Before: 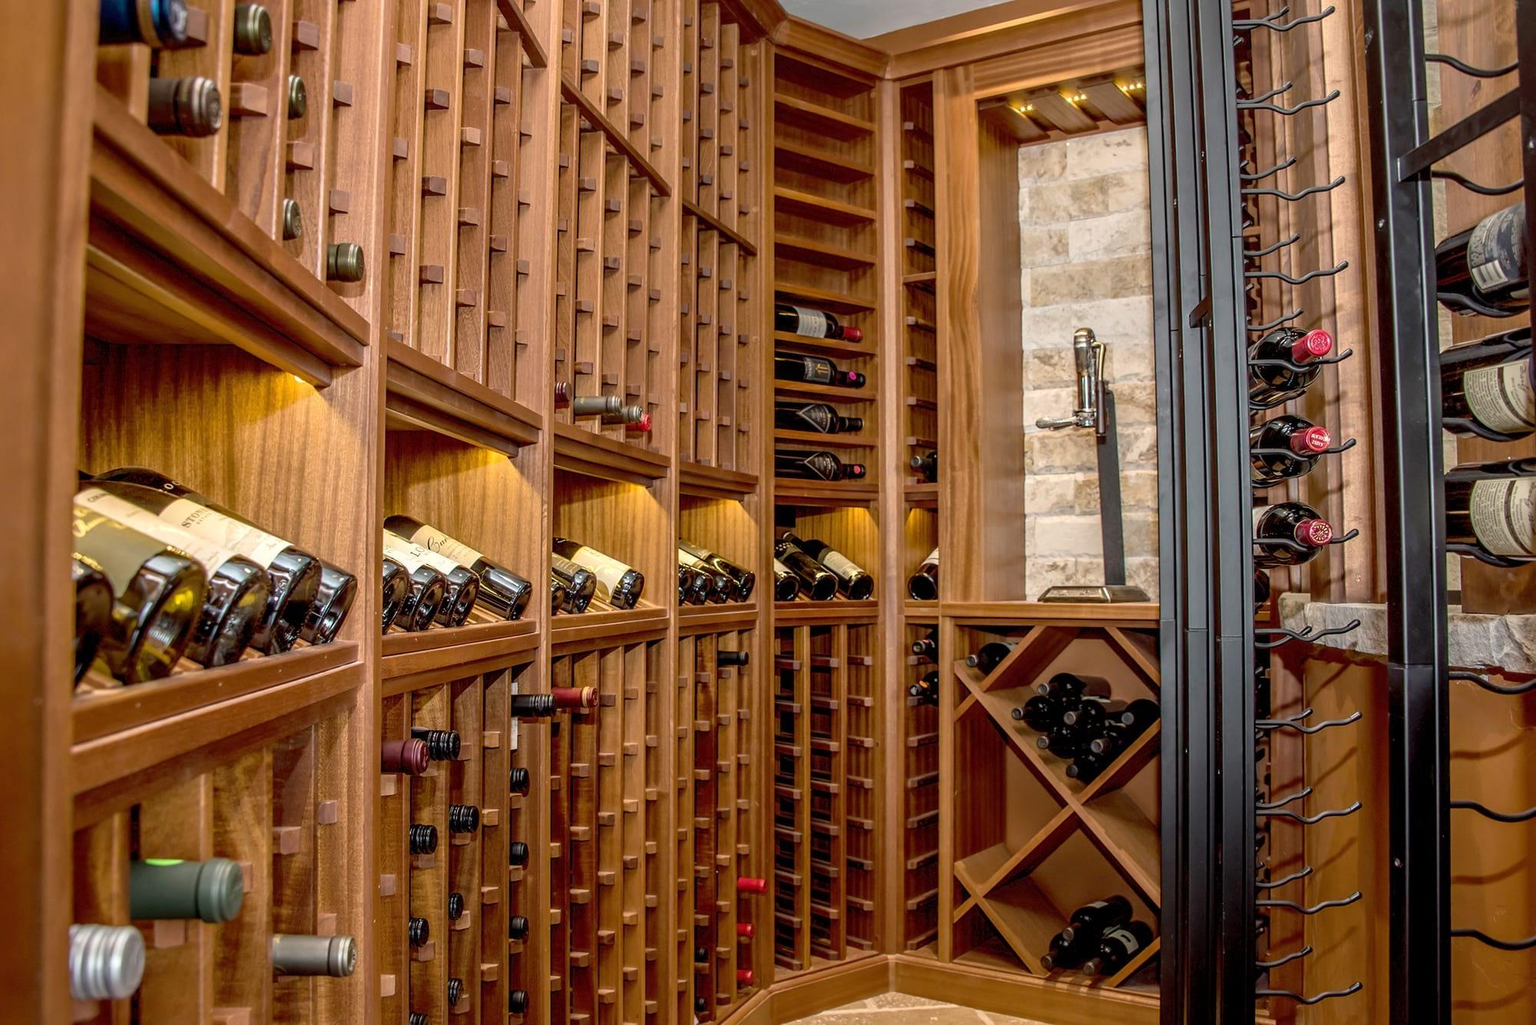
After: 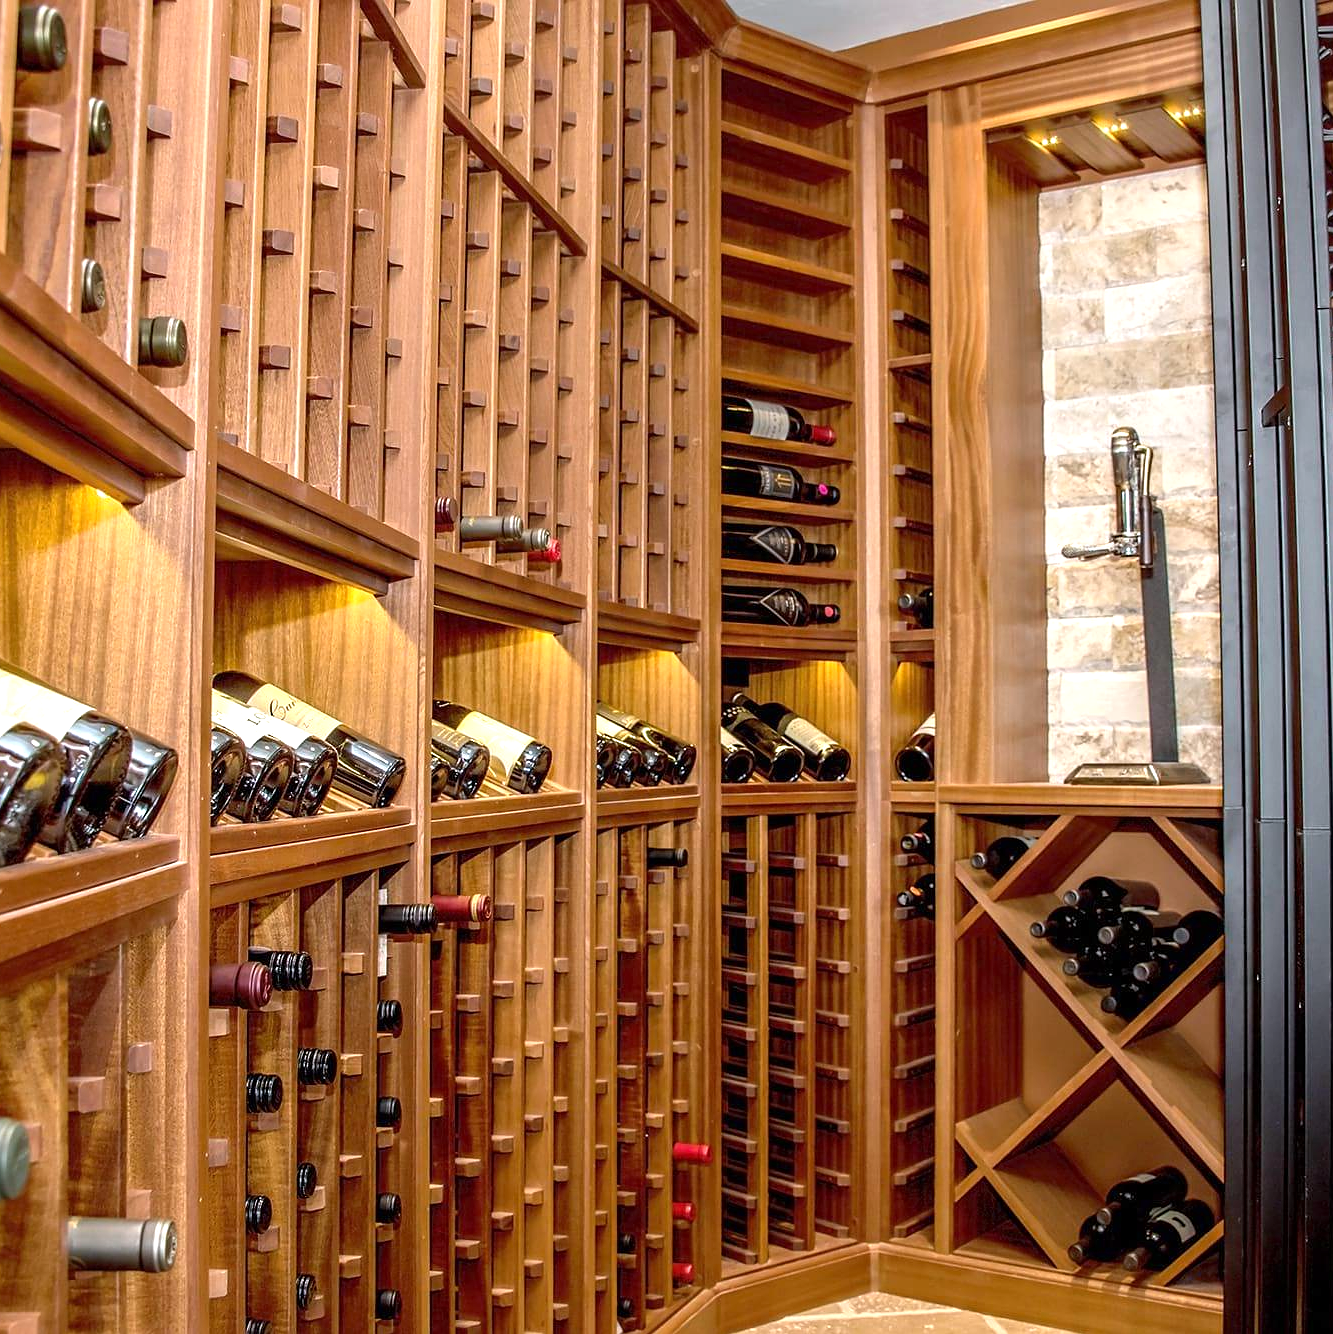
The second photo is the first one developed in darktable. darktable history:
sharpen: radius 1
exposure: exposure 0.636 EV, compensate highlight preservation false
crop and rotate: left 14.385%, right 18.948%
white balance: red 0.983, blue 1.036
